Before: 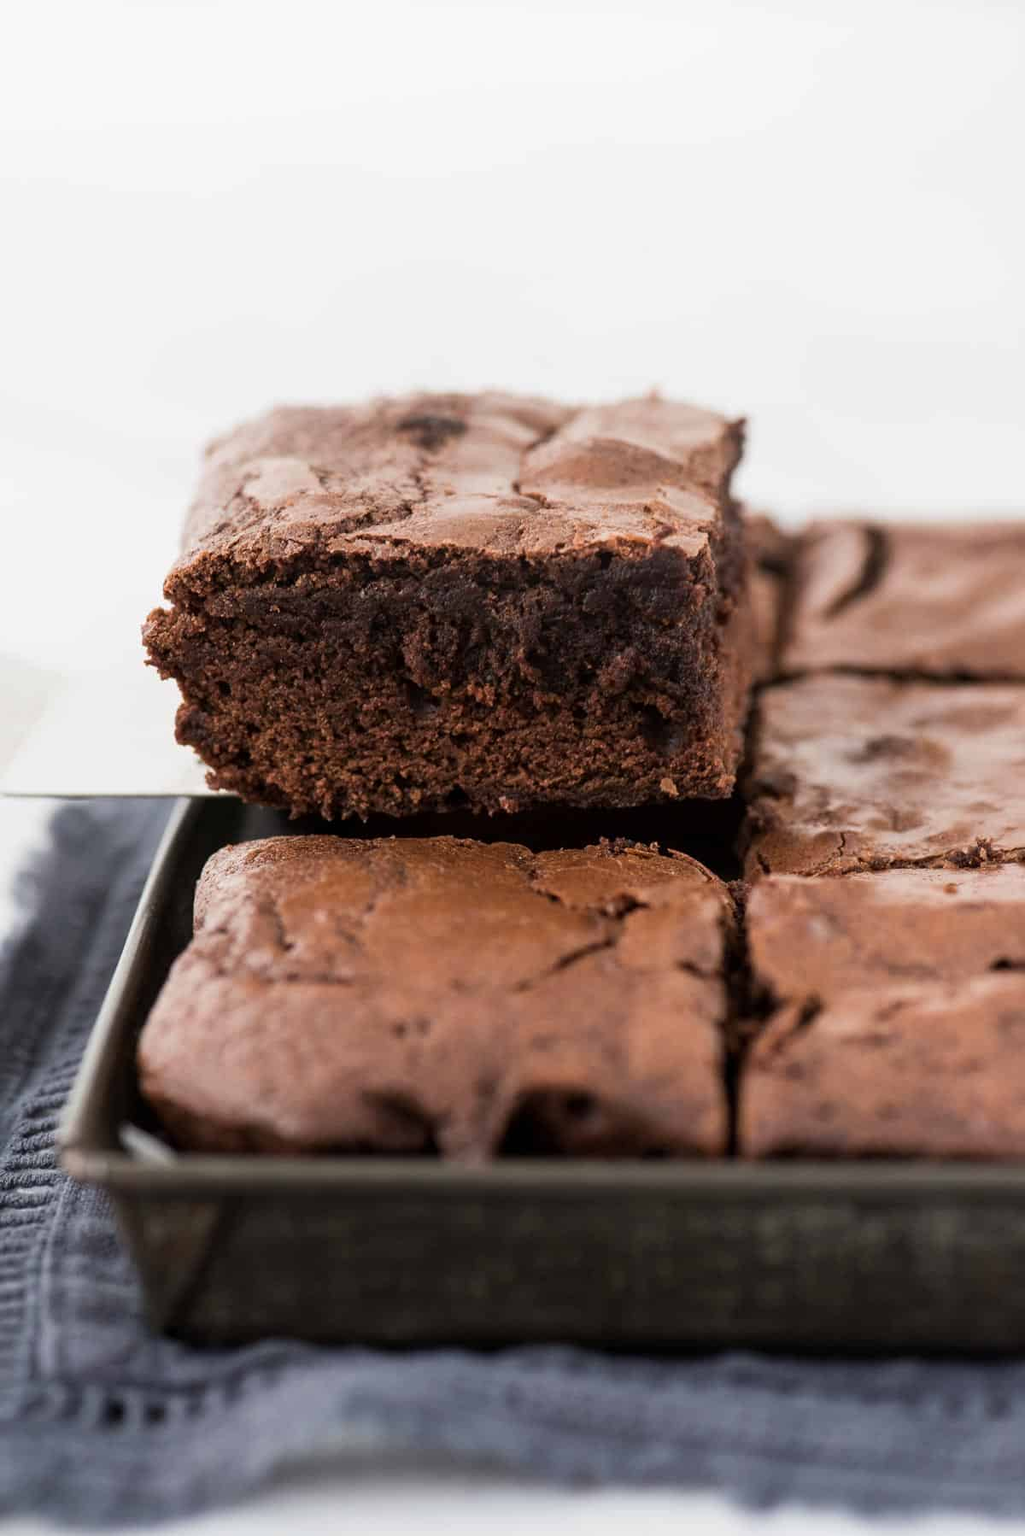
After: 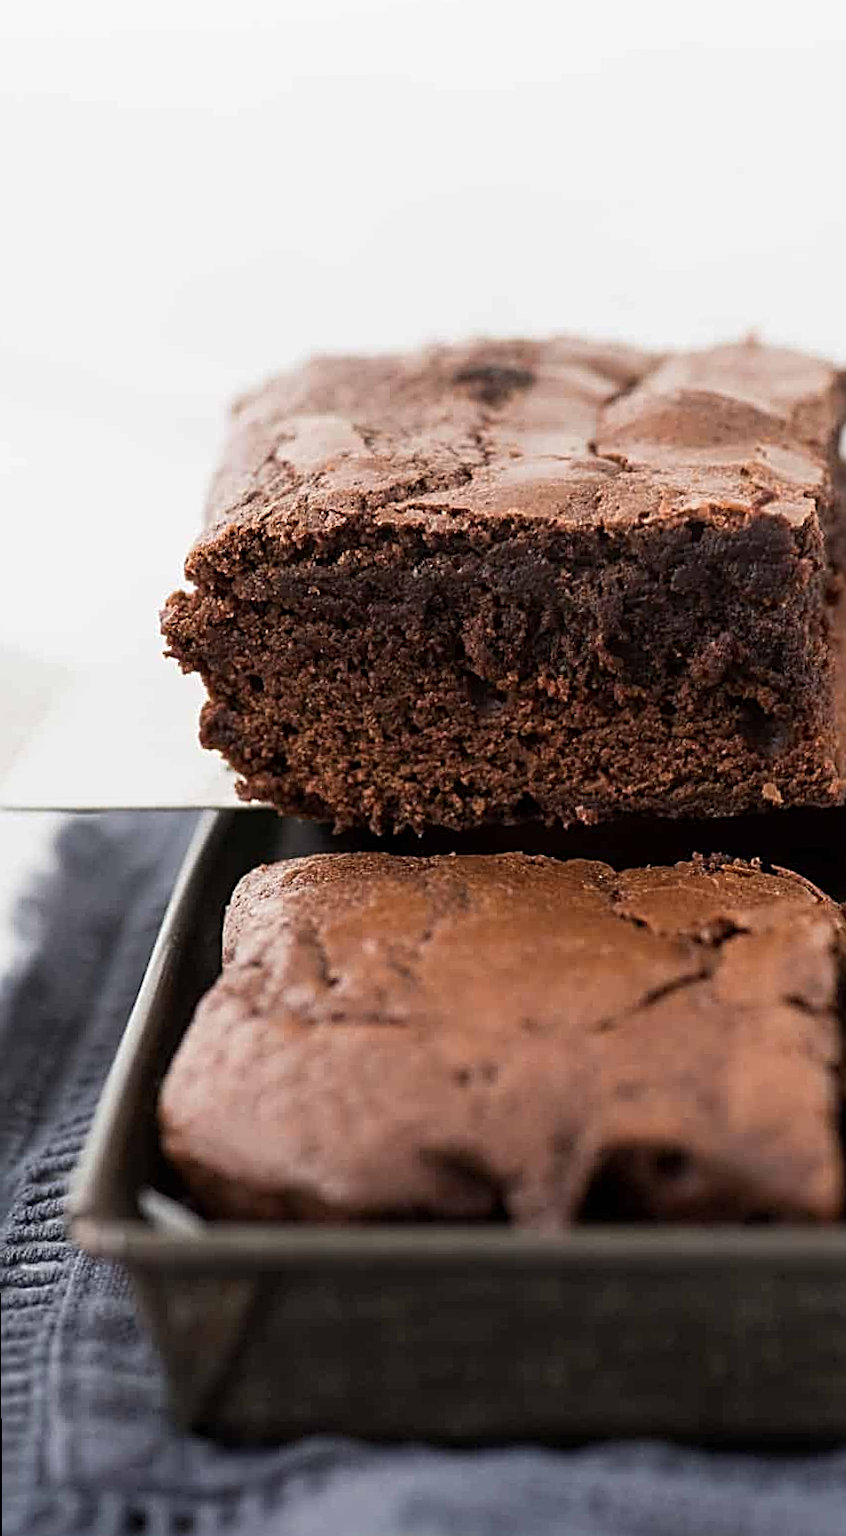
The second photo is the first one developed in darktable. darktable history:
rotate and perspective: rotation -0.45°, automatic cropping original format, crop left 0.008, crop right 0.992, crop top 0.012, crop bottom 0.988
sharpen: radius 2.531, amount 0.628
crop: top 5.803%, right 27.864%, bottom 5.804%
